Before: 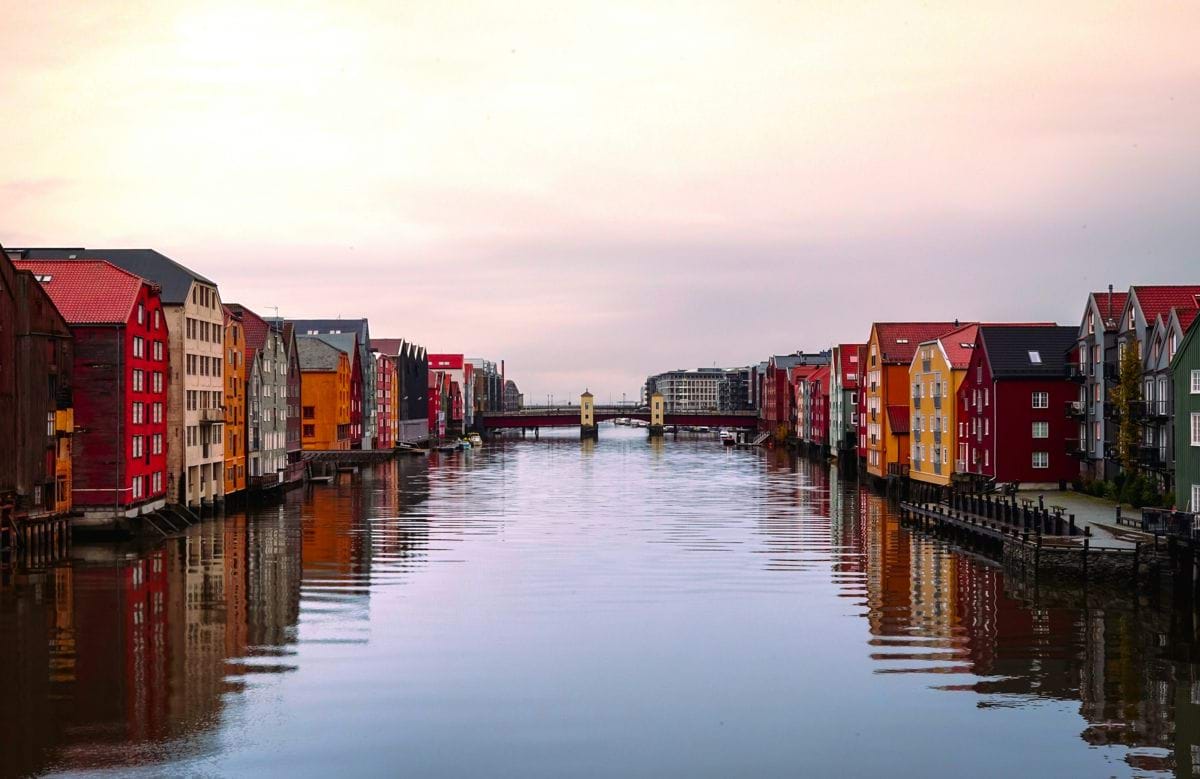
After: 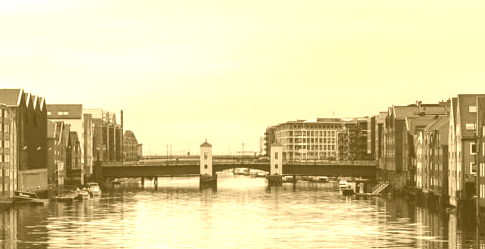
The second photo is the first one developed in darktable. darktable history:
crop: left 31.751%, top 32.172%, right 27.8%, bottom 35.83%
colorize: hue 36°, source mix 100%
tone curve: curves: ch0 [(0, 0) (0.568, 0.517) (0.8, 0.717) (1, 1)]
